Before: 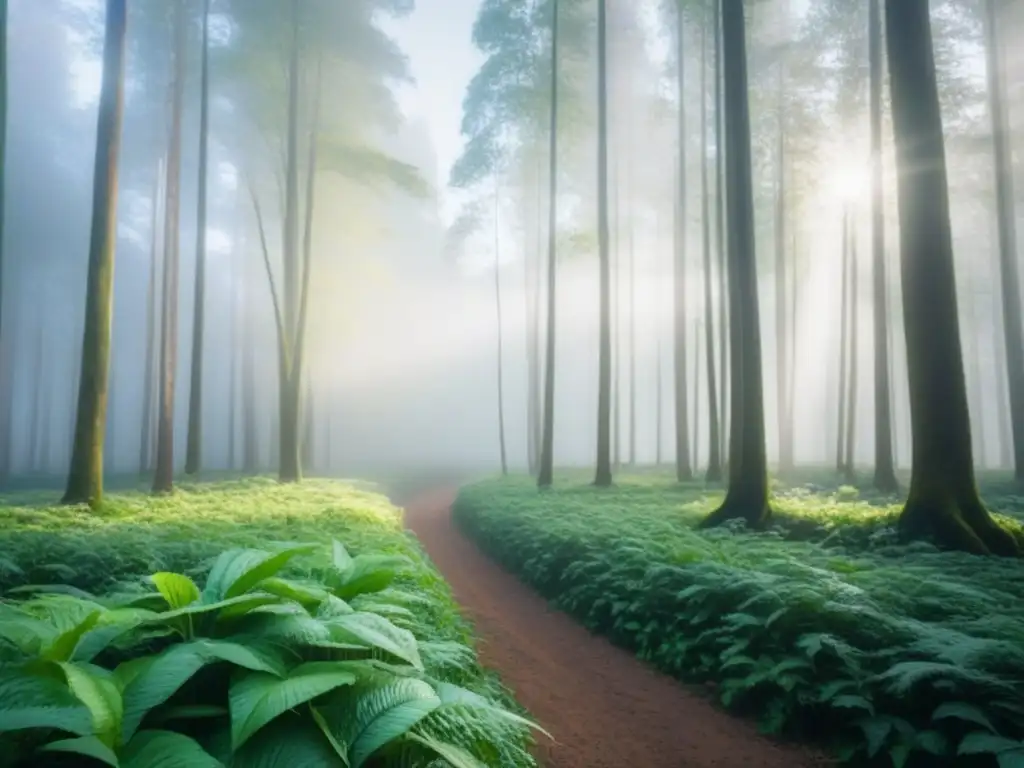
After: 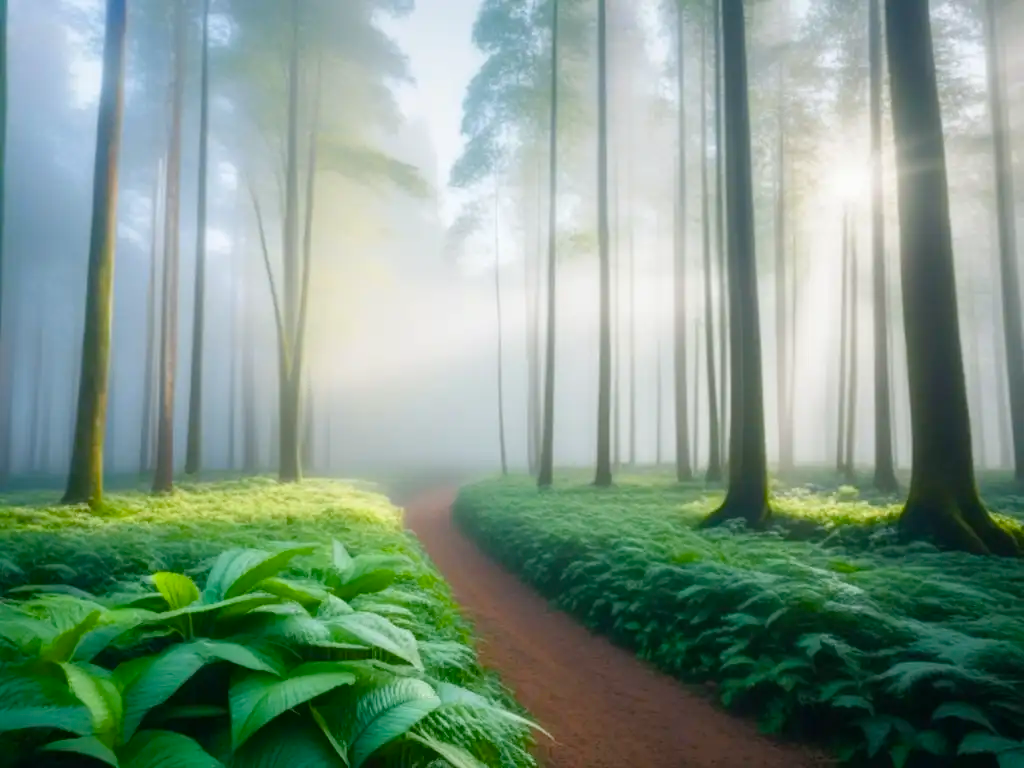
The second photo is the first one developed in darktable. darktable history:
color balance rgb: power › chroma 0.255%, power › hue 62.89°, perceptual saturation grading › global saturation 35.119%, perceptual saturation grading › highlights -24.876%, perceptual saturation grading › shadows 24.024%
exposure: exposure 0.014 EV, compensate highlight preservation false
